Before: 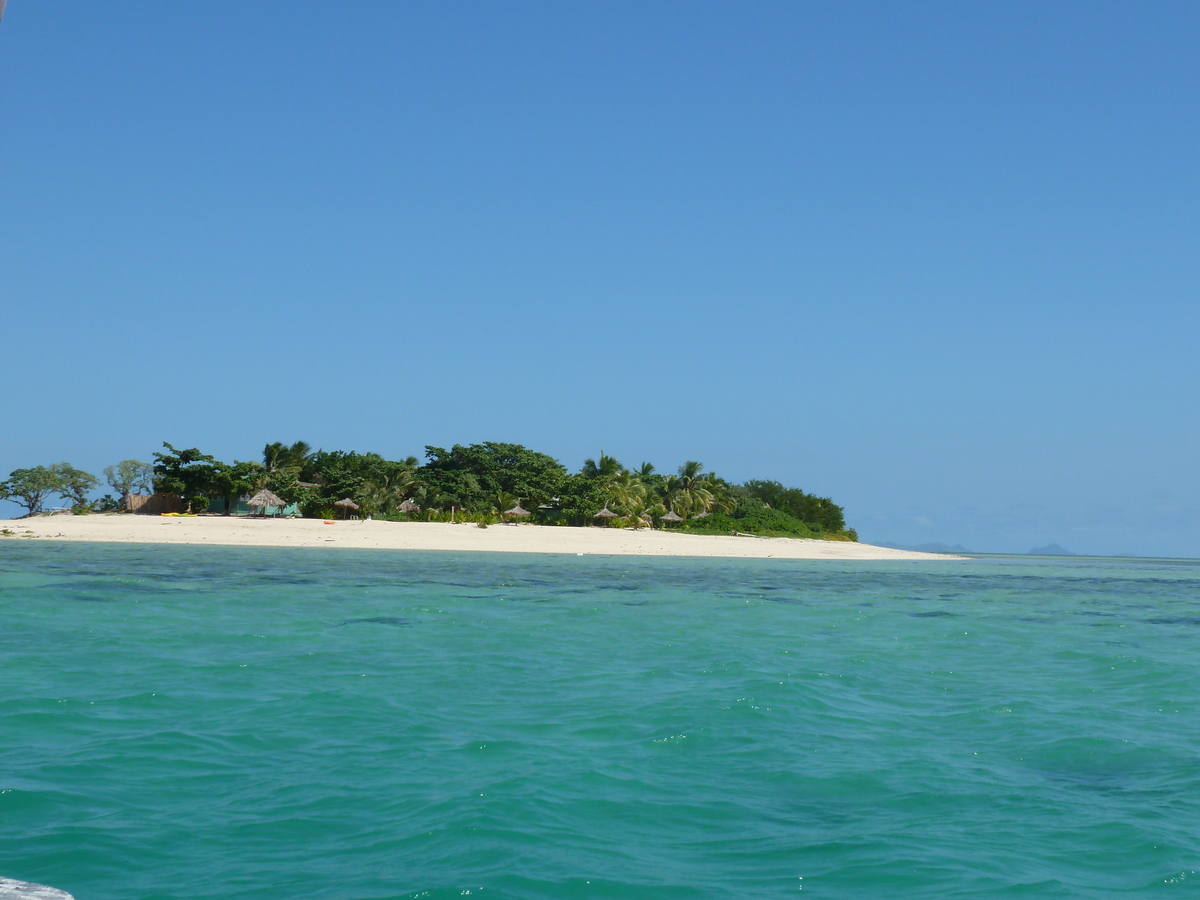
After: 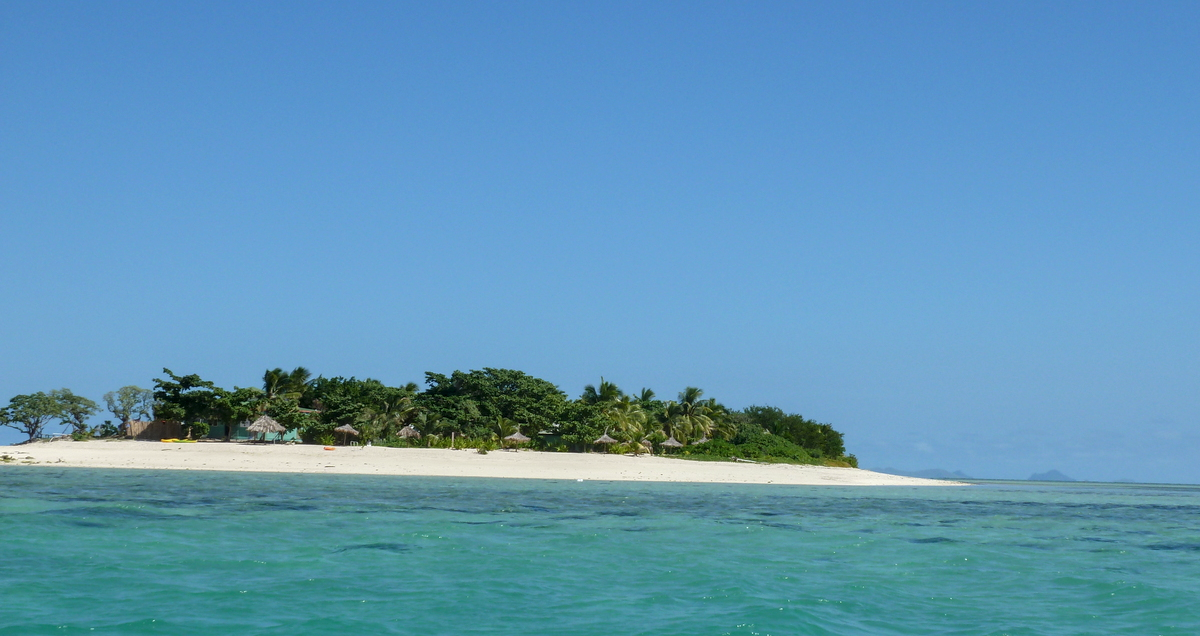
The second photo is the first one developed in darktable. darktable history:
white balance: red 0.988, blue 1.017
local contrast: detail 130%
crop and rotate: top 8.293%, bottom 20.996%
